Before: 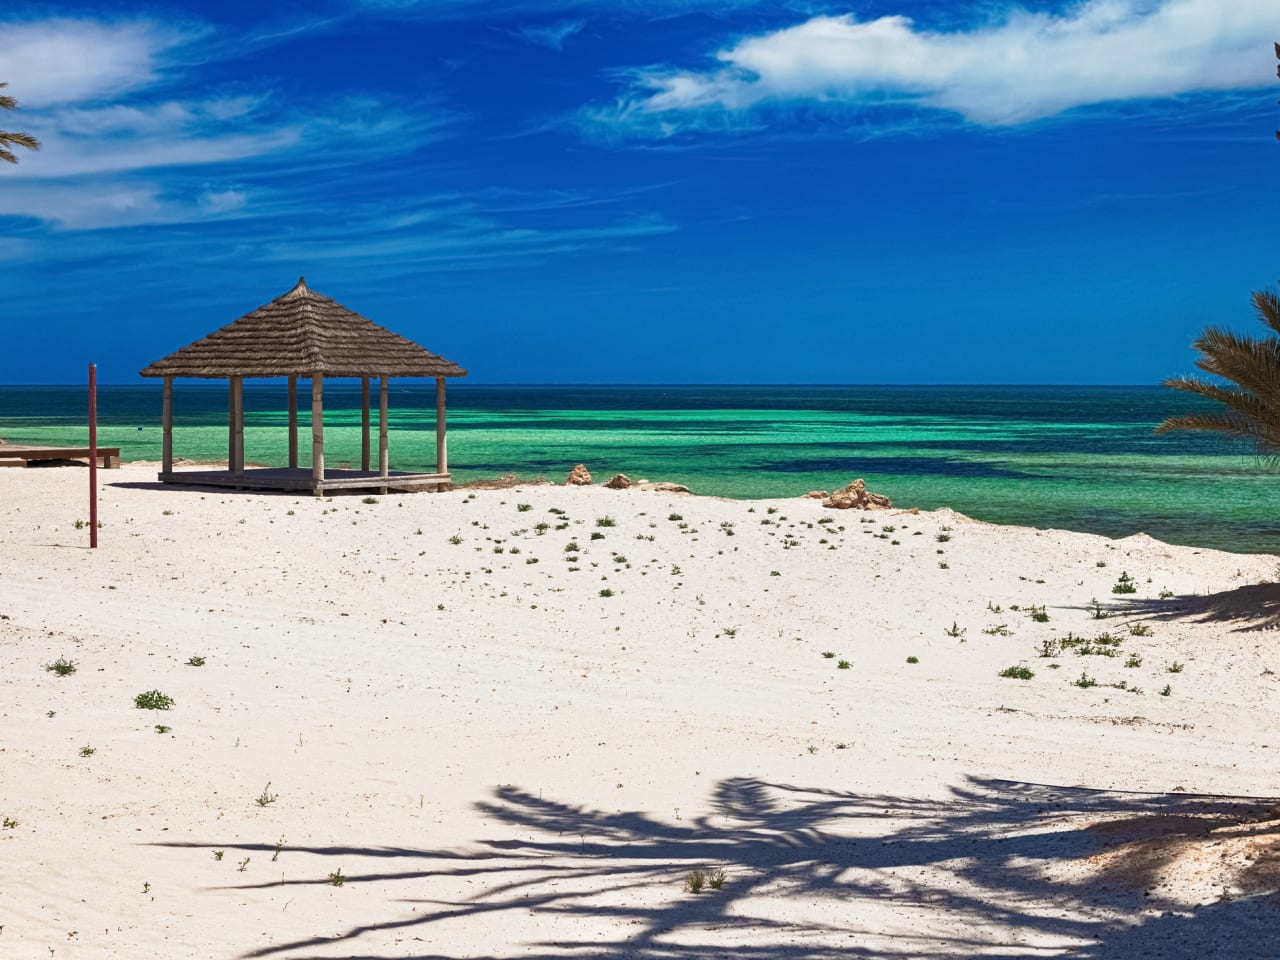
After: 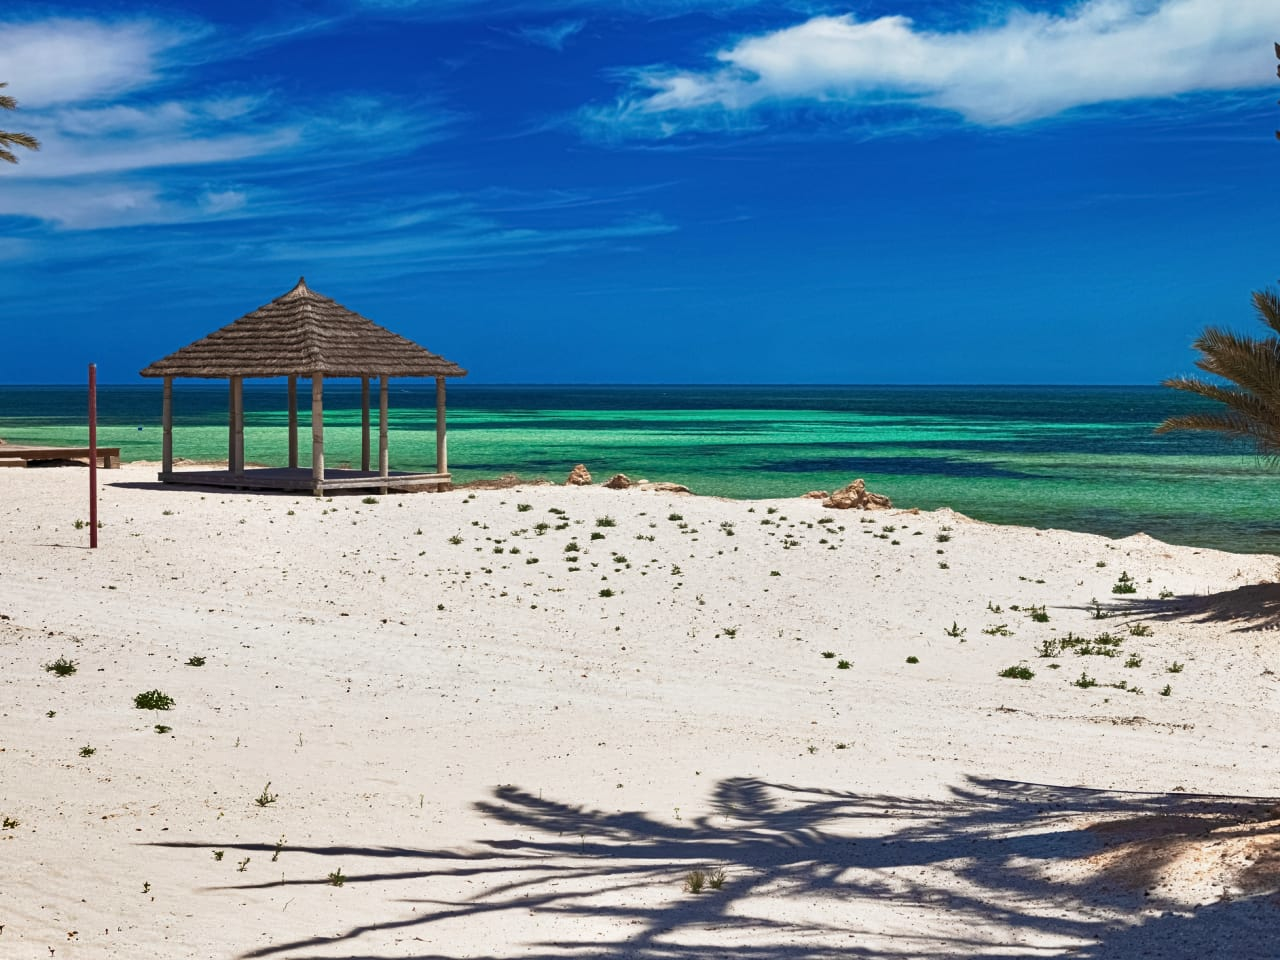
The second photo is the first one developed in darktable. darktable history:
shadows and highlights: shadows 22.31, highlights -48.94, soften with gaussian
